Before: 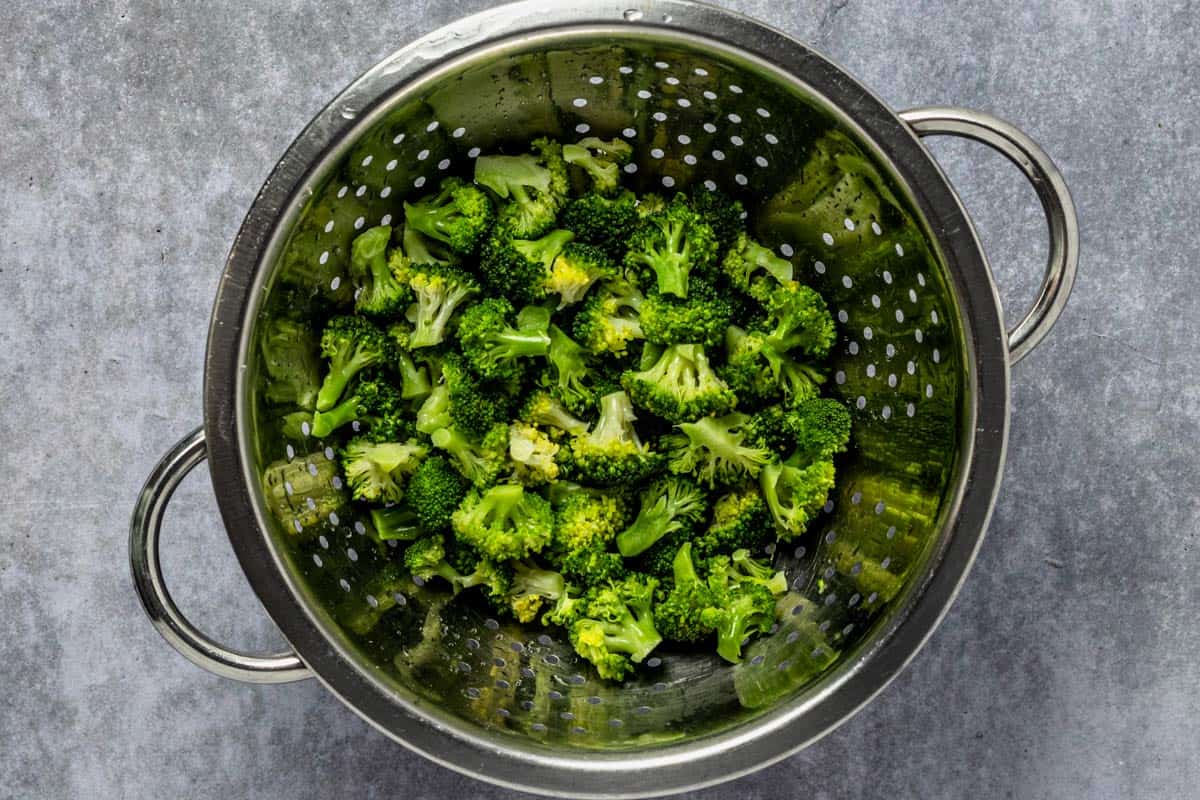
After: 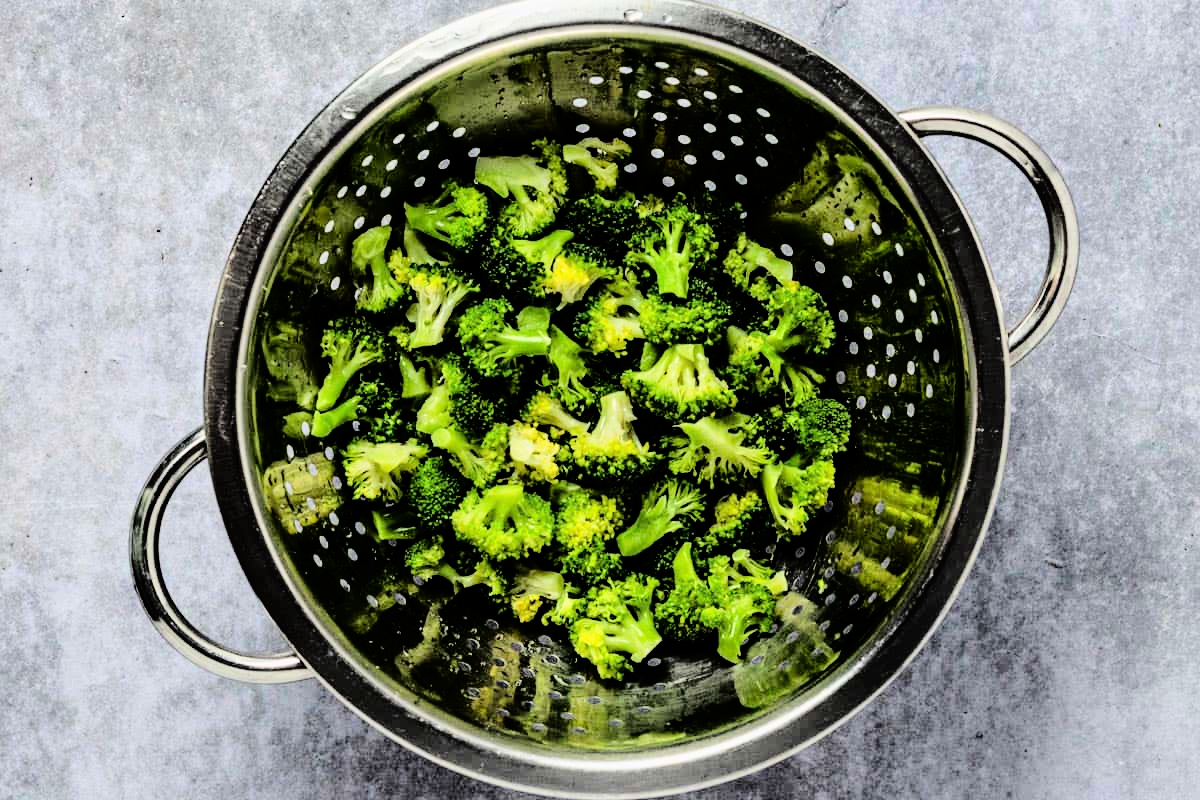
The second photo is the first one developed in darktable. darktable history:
base curve: curves: ch0 [(0, 0) (0.036, 0.01) (0.123, 0.254) (0.258, 0.504) (0.507, 0.748) (1, 1)]
levels: mode automatic, levels [0, 0.43, 0.859]
